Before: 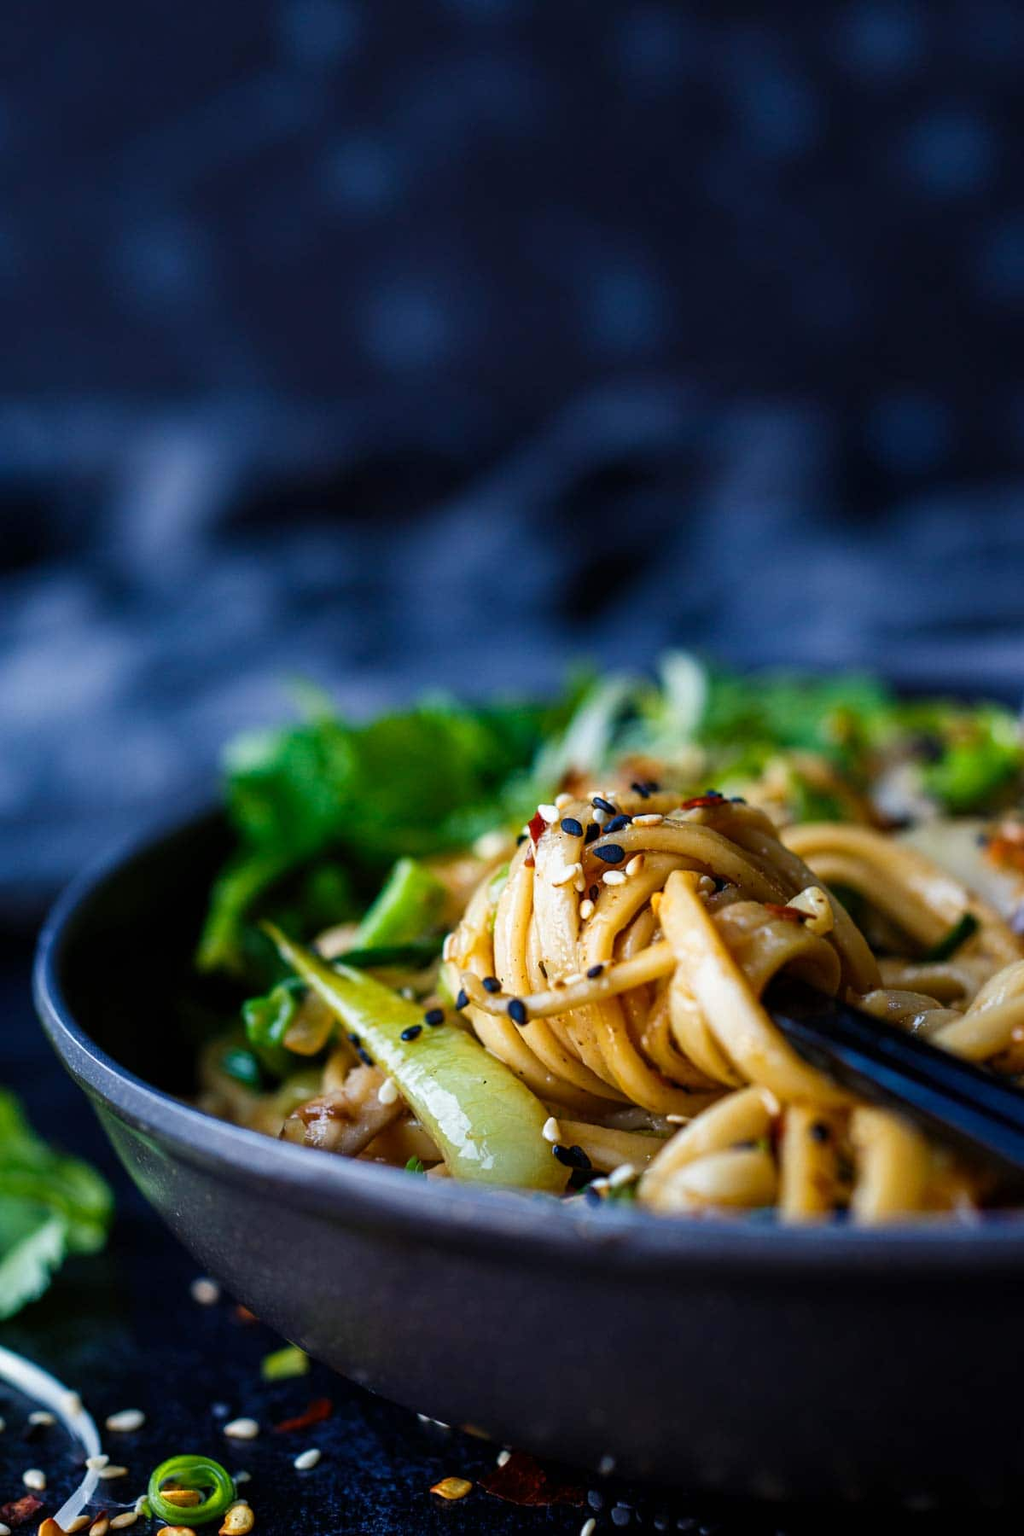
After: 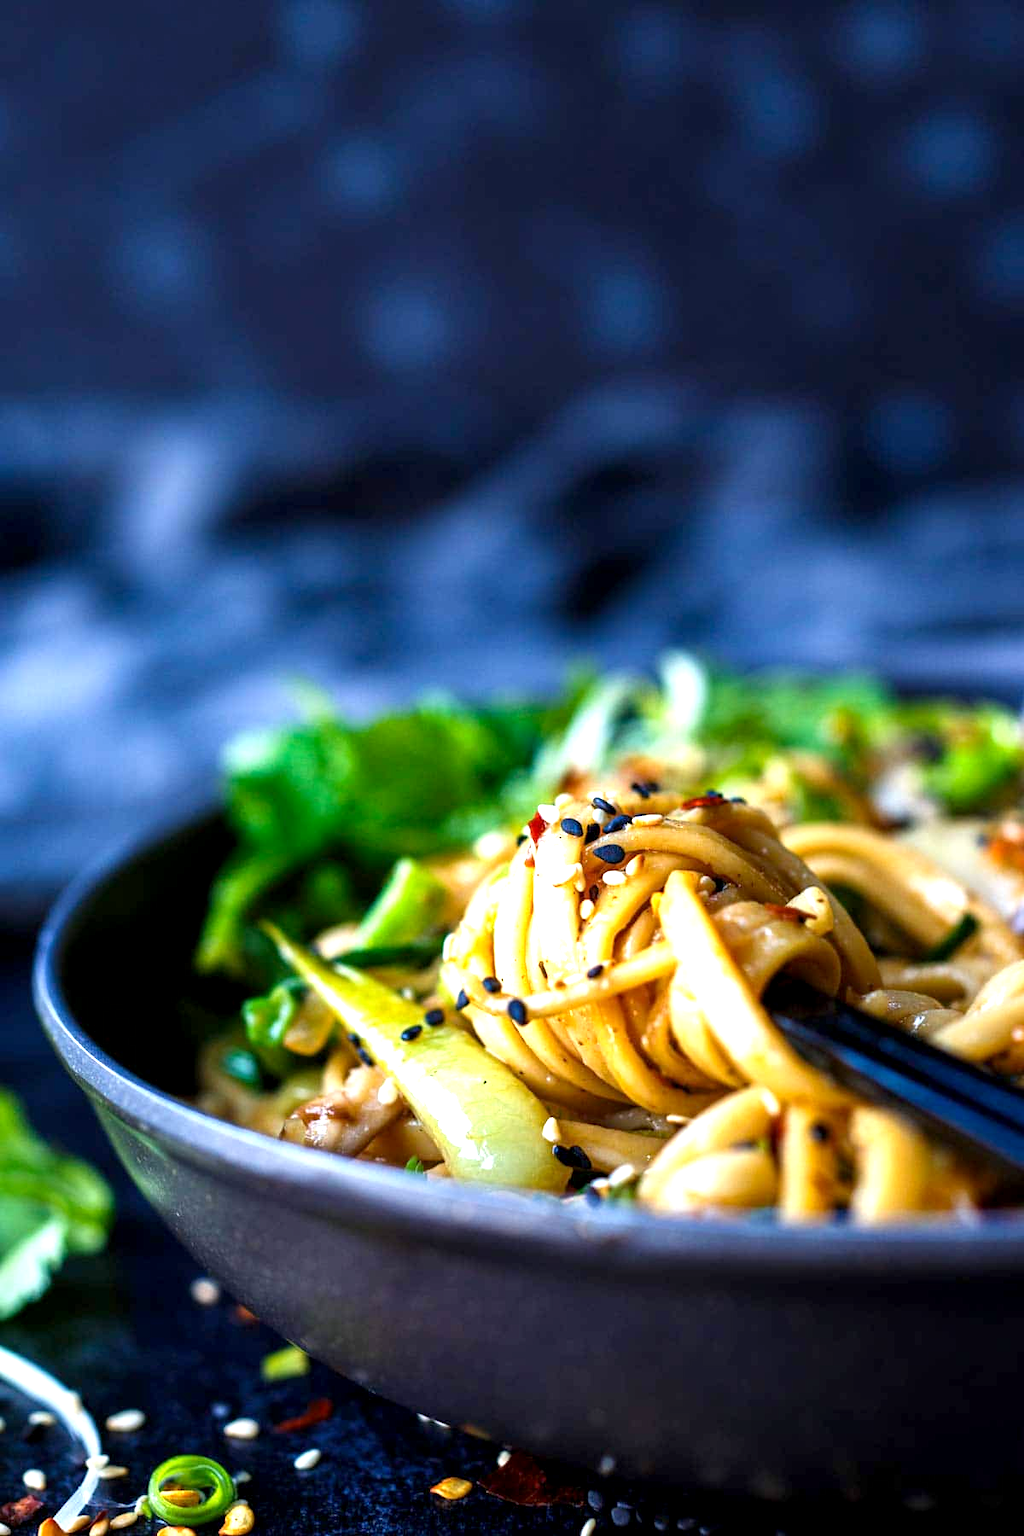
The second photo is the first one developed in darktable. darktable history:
exposure: black level correction 0.001, exposure 1.118 EV, compensate highlight preservation false
